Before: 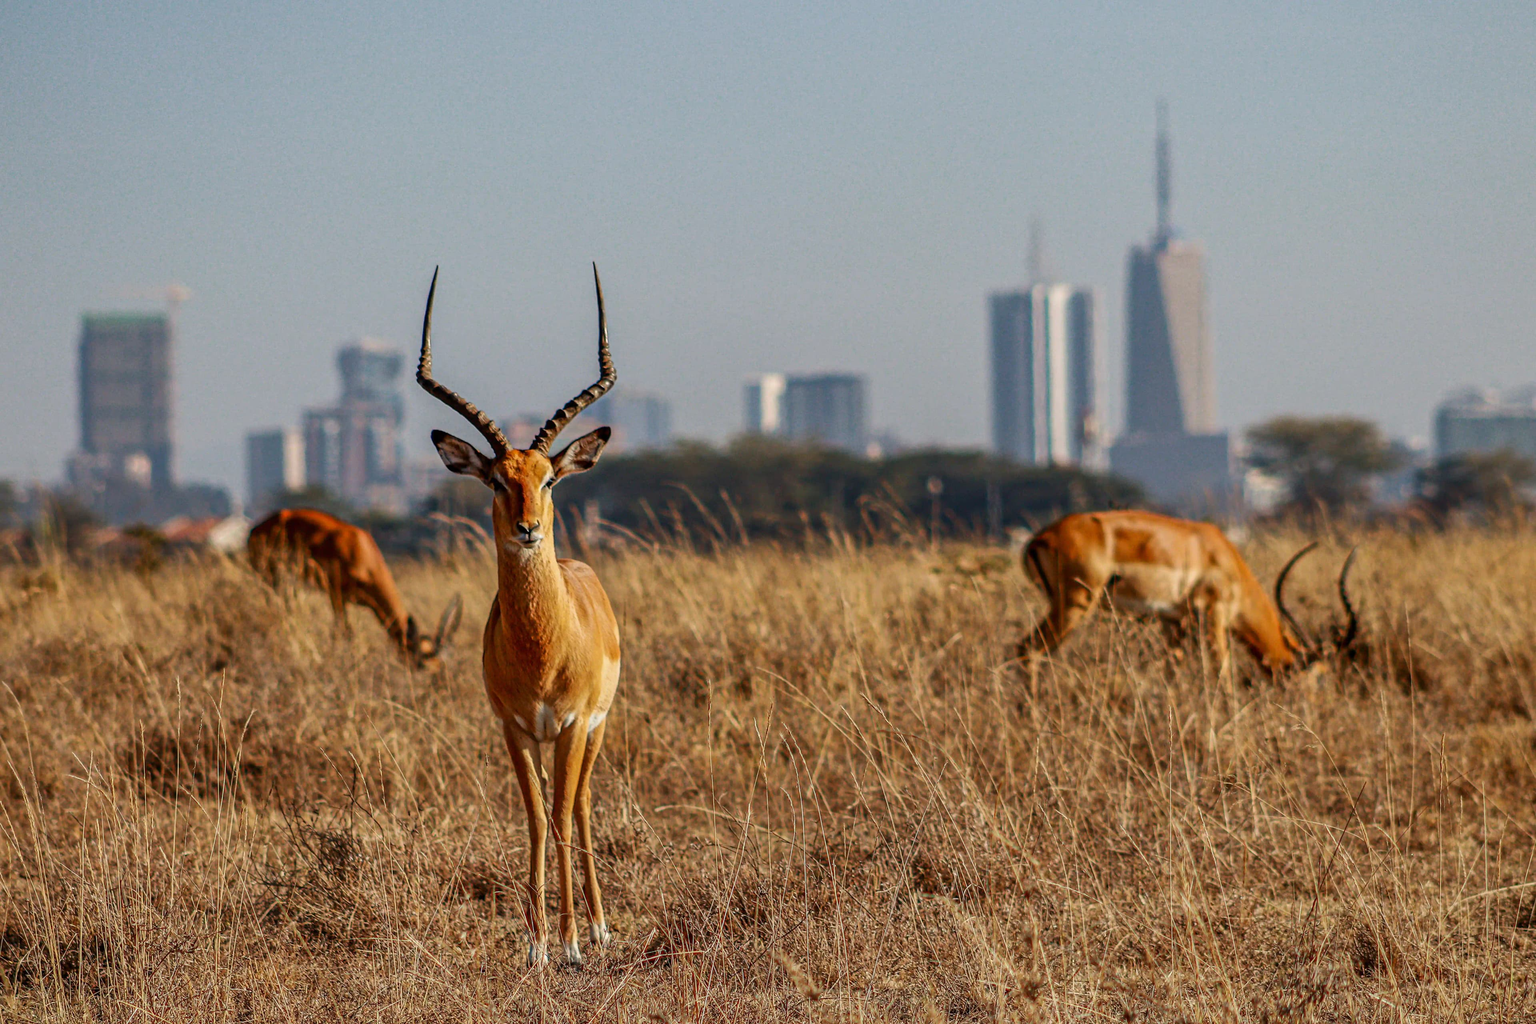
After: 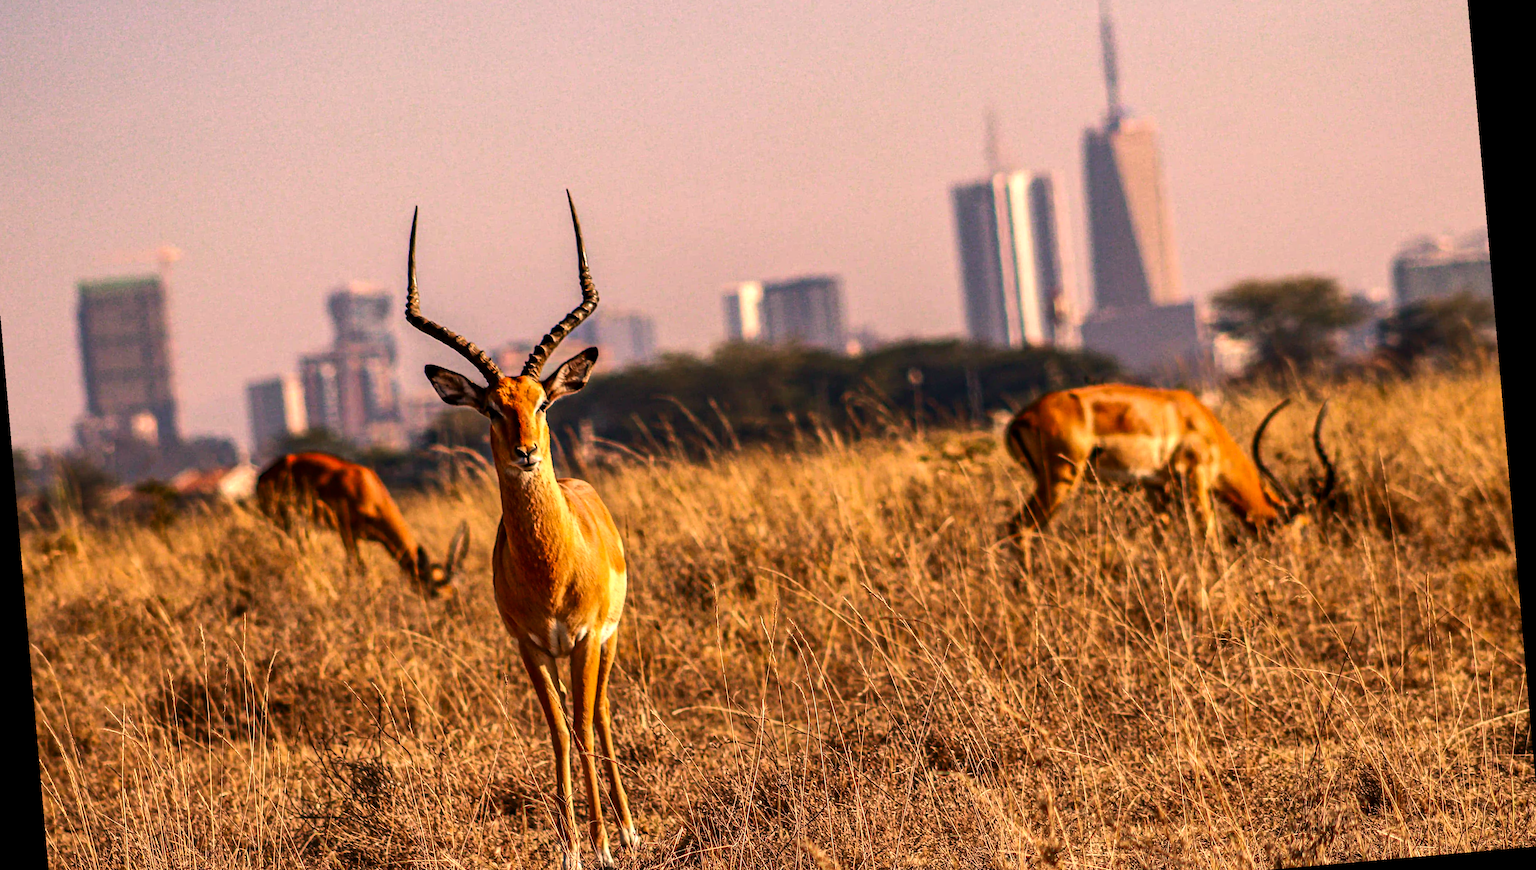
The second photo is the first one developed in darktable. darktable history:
crop and rotate: left 1.814%, top 12.818%, right 0.25%, bottom 9.225%
color correction: highlights a* 21.16, highlights b* 19.61
velvia: strength 15%
tone equalizer: -8 EV -0.75 EV, -7 EV -0.7 EV, -6 EV -0.6 EV, -5 EV -0.4 EV, -3 EV 0.4 EV, -2 EV 0.6 EV, -1 EV 0.7 EV, +0 EV 0.75 EV, edges refinement/feathering 500, mask exposure compensation -1.57 EV, preserve details no
haze removal: compatibility mode true, adaptive false
rotate and perspective: rotation -4.98°, automatic cropping off
